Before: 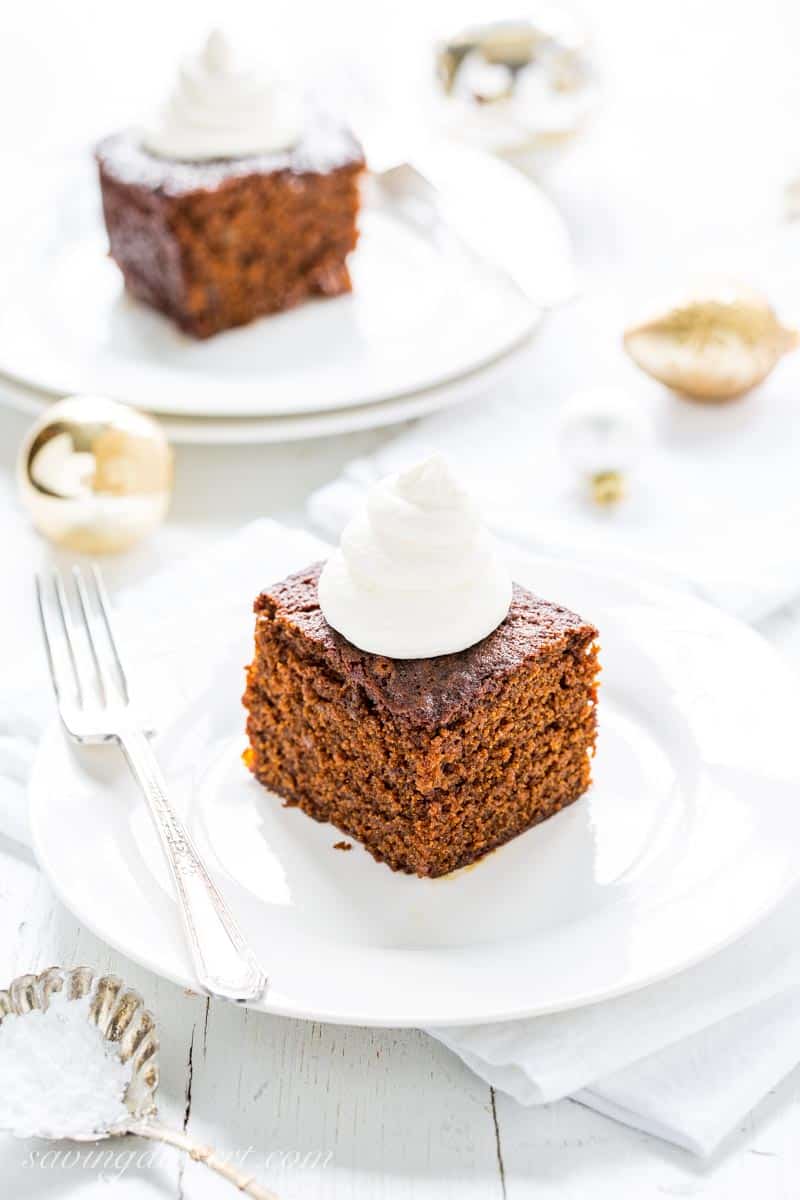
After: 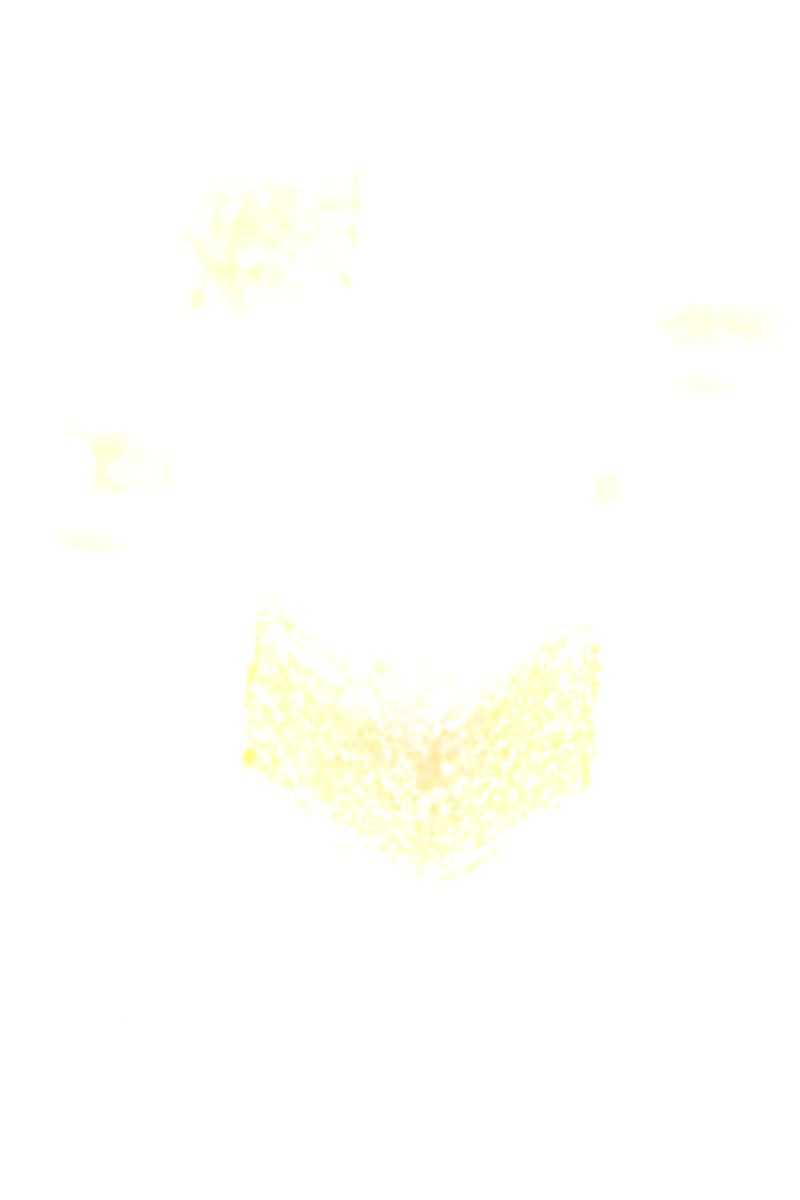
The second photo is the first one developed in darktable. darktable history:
filmic rgb: black relative exposure -7.82 EV, white relative exposure 4.29 EV, hardness 3.86, color science v6 (2022)
local contrast: on, module defaults
bloom: size 25%, threshold 5%, strength 90%
